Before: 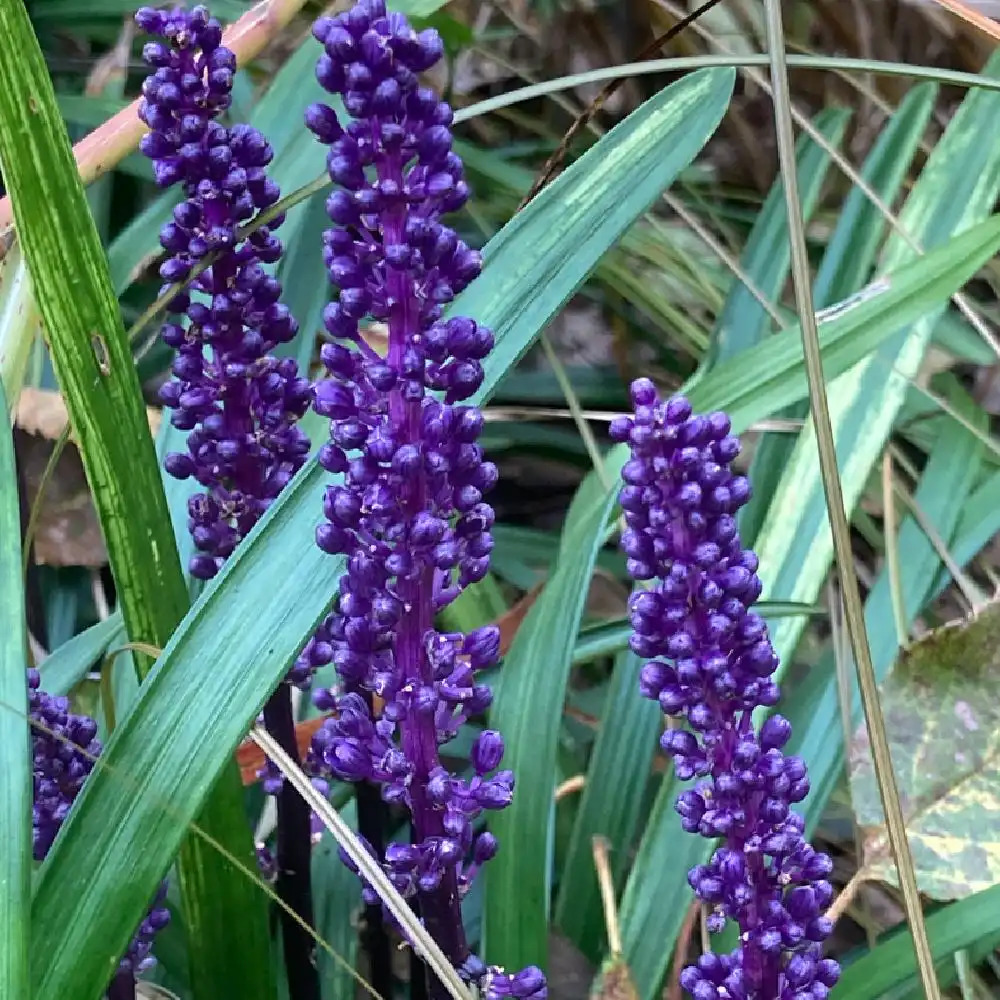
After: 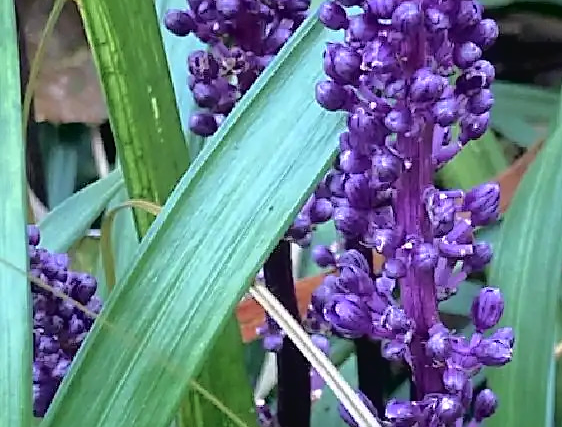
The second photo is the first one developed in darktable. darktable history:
crop: top 44.336%, right 43.767%, bottom 12.957%
sharpen: radius 1.856, amount 0.397, threshold 1.348
tone curve: curves: ch0 [(0, 0) (0.003, 0.03) (0.011, 0.03) (0.025, 0.033) (0.044, 0.038) (0.069, 0.057) (0.1, 0.109) (0.136, 0.174) (0.177, 0.243) (0.224, 0.313) (0.277, 0.391) (0.335, 0.464) (0.399, 0.515) (0.468, 0.563) (0.543, 0.616) (0.623, 0.679) (0.709, 0.766) (0.801, 0.865) (0.898, 0.948) (1, 1)], color space Lab, independent channels, preserve colors none
